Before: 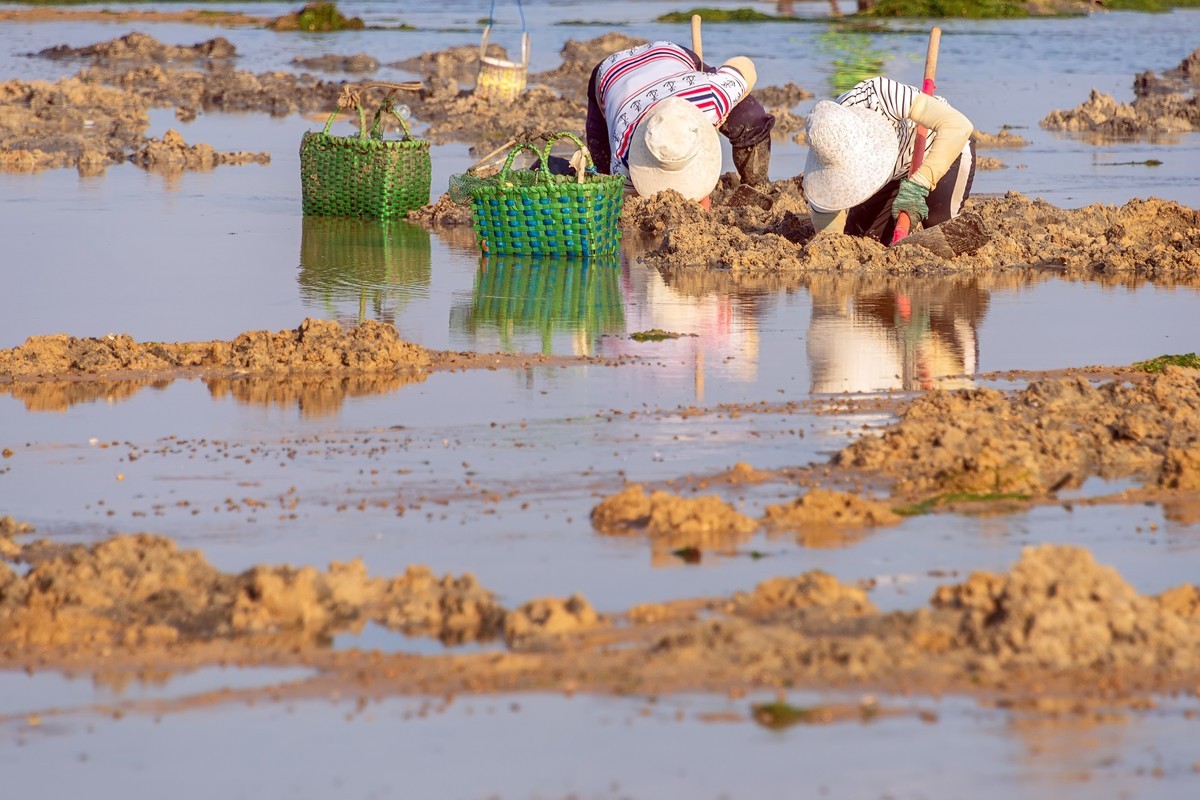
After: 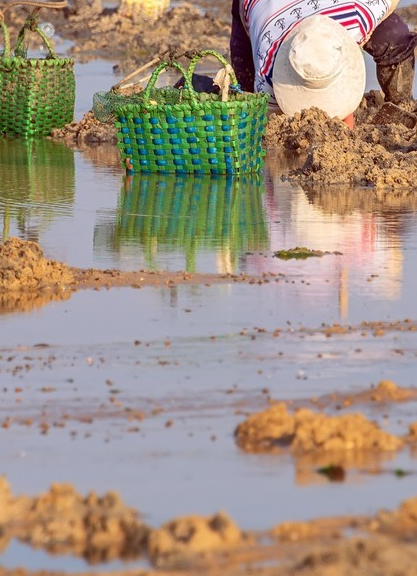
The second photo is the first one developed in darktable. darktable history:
crop and rotate: left 29.741%, top 10.266%, right 35.501%, bottom 17.717%
